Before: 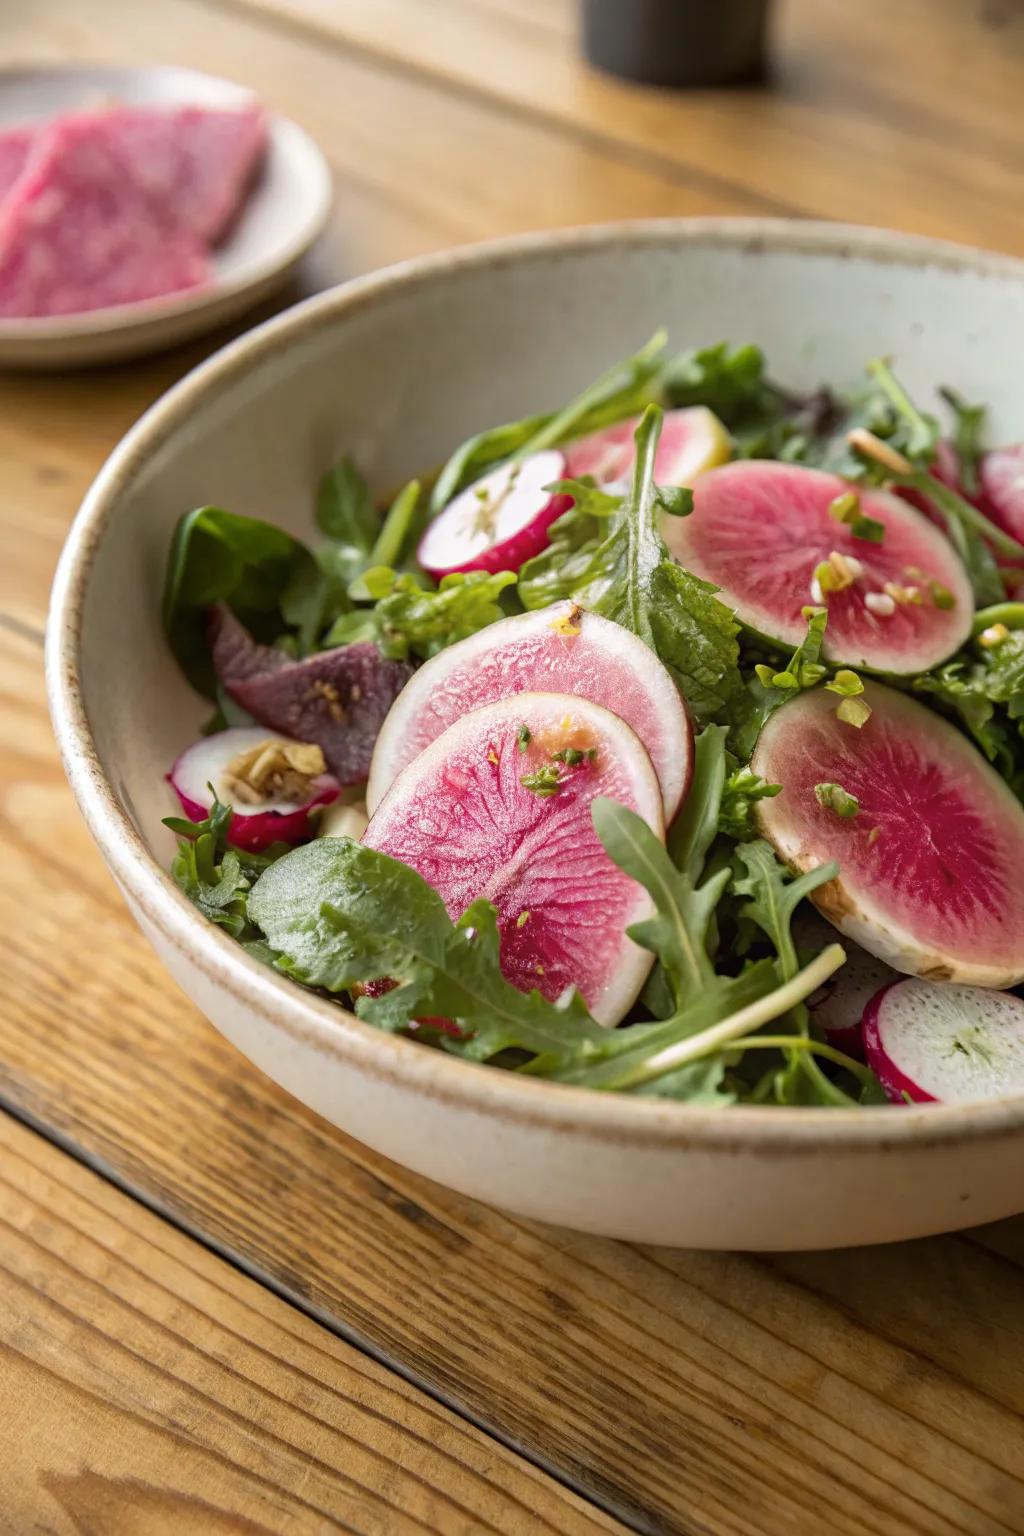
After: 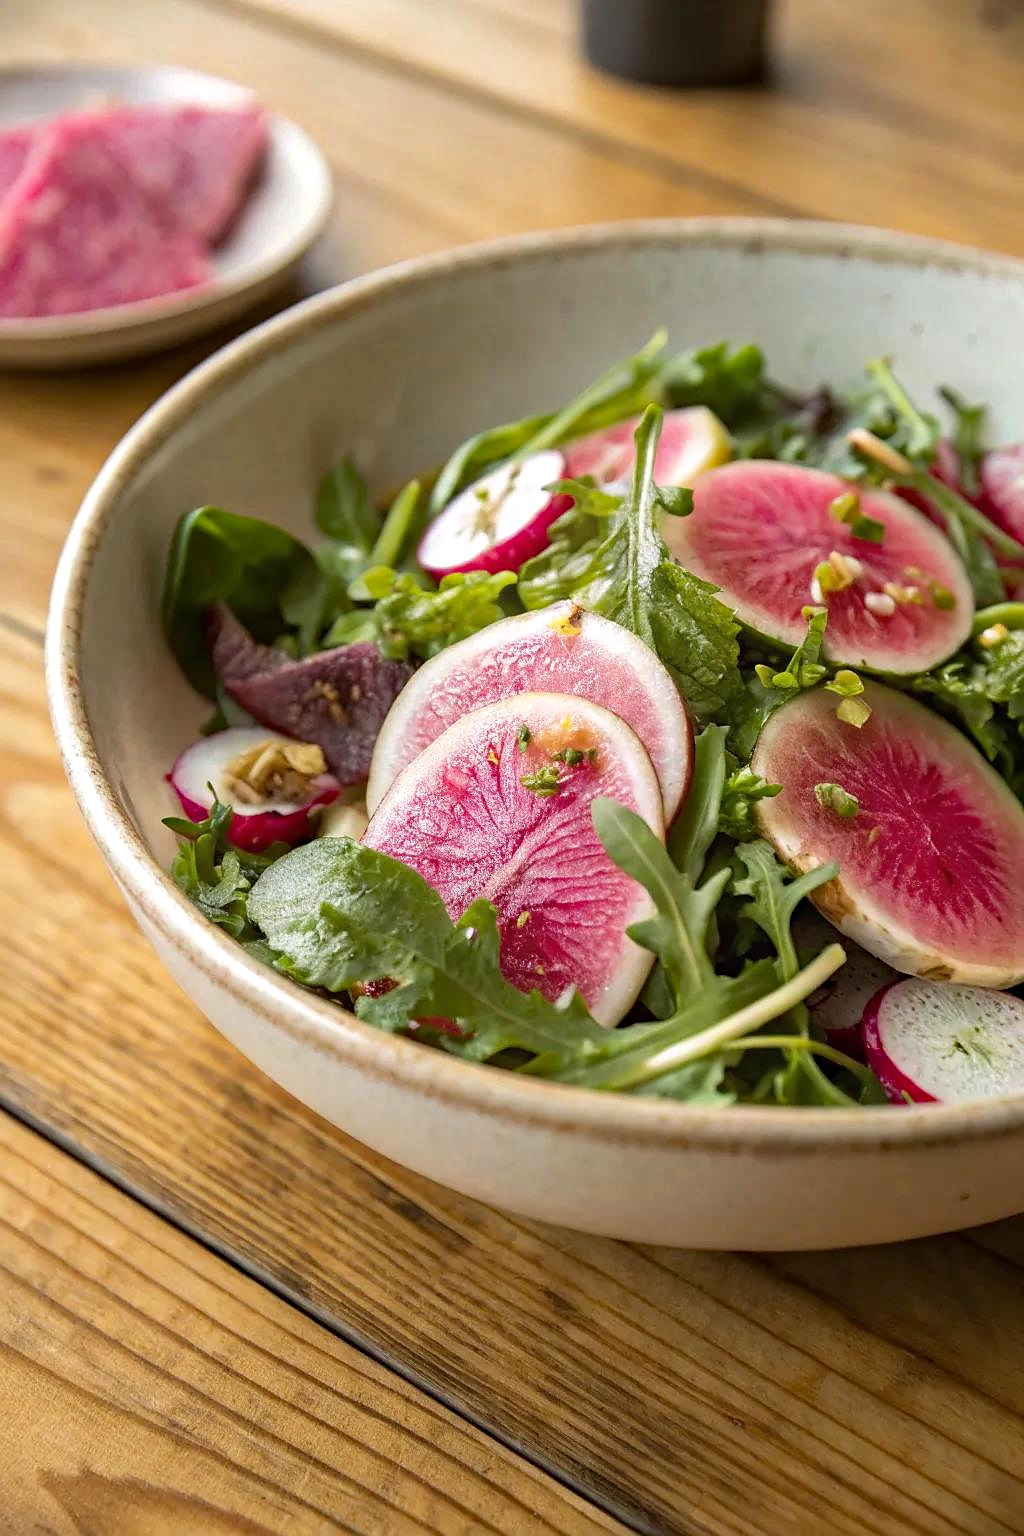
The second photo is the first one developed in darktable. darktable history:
exposure: exposure 0.132 EV, compensate exposure bias true, compensate highlight preservation false
sharpen: radius 0.974, amount 0.608
haze removal: compatibility mode true, adaptive false
